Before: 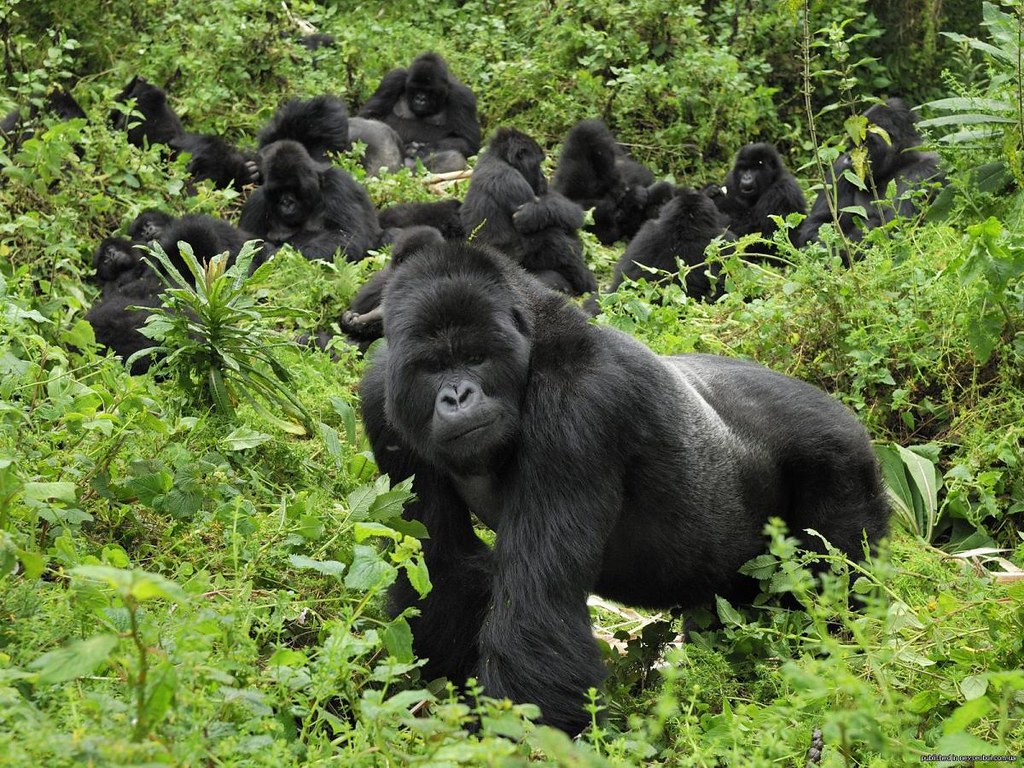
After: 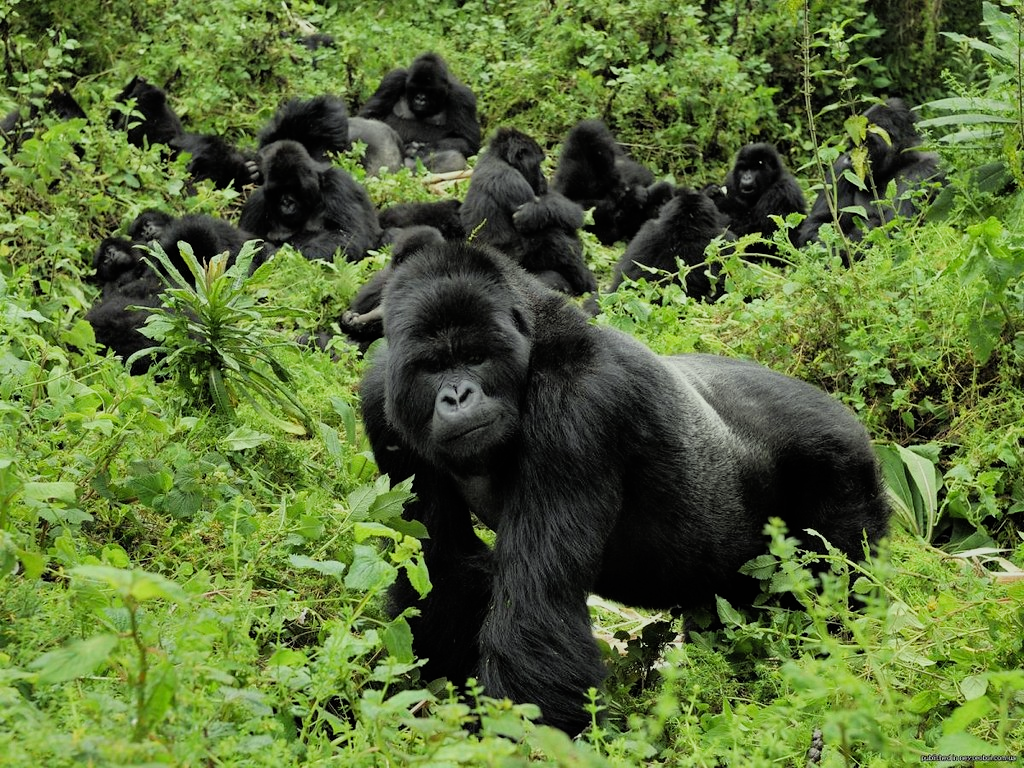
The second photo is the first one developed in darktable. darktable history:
exposure: exposure 0.081 EV, compensate highlight preservation false
filmic rgb: black relative exposure -7.92 EV, white relative exposure 4.13 EV, threshold 3 EV, hardness 4.02, latitude 51.22%, contrast 1.013, shadows ↔ highlights balance 5.35%, color science v5 (2021), contrast in shadows safe, contrast in highlights safe, enable highlight reconstruction true
color correction: highlights a* -4.73, highlights b* 5.06, saturation 0.97
